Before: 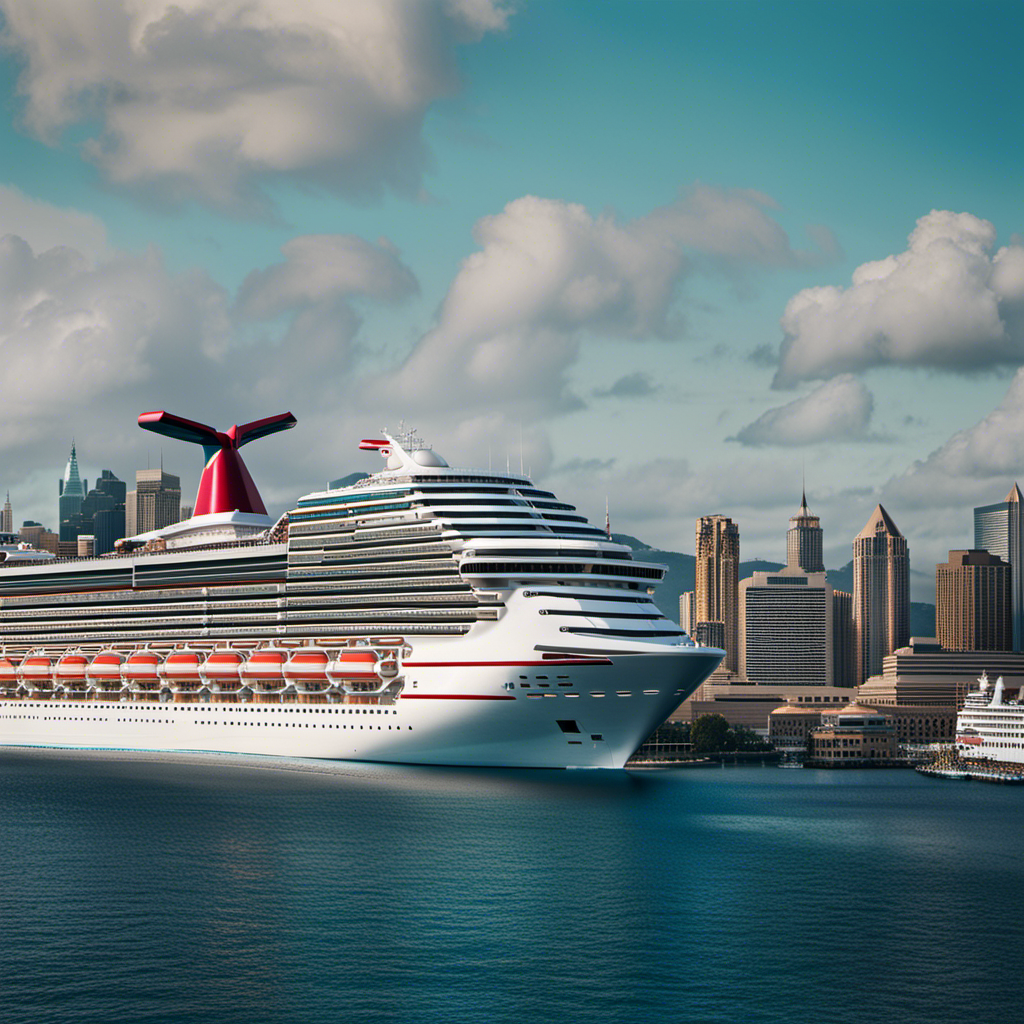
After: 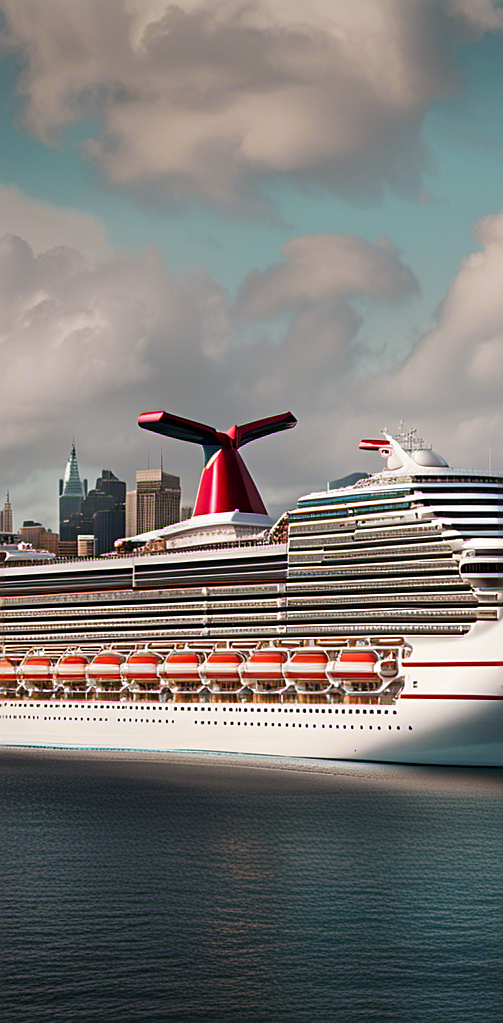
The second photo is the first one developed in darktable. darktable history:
vignetting: fall-off radius 81.94%
sharpen: on, module defaults
crop and rotate: left 0%, top 0%, right 50.845%
rgb levels: mode RGB, independent channels, levels [[0, 0.5, 1], [0, 0.521, 1], [0, 0.536, 1]]
